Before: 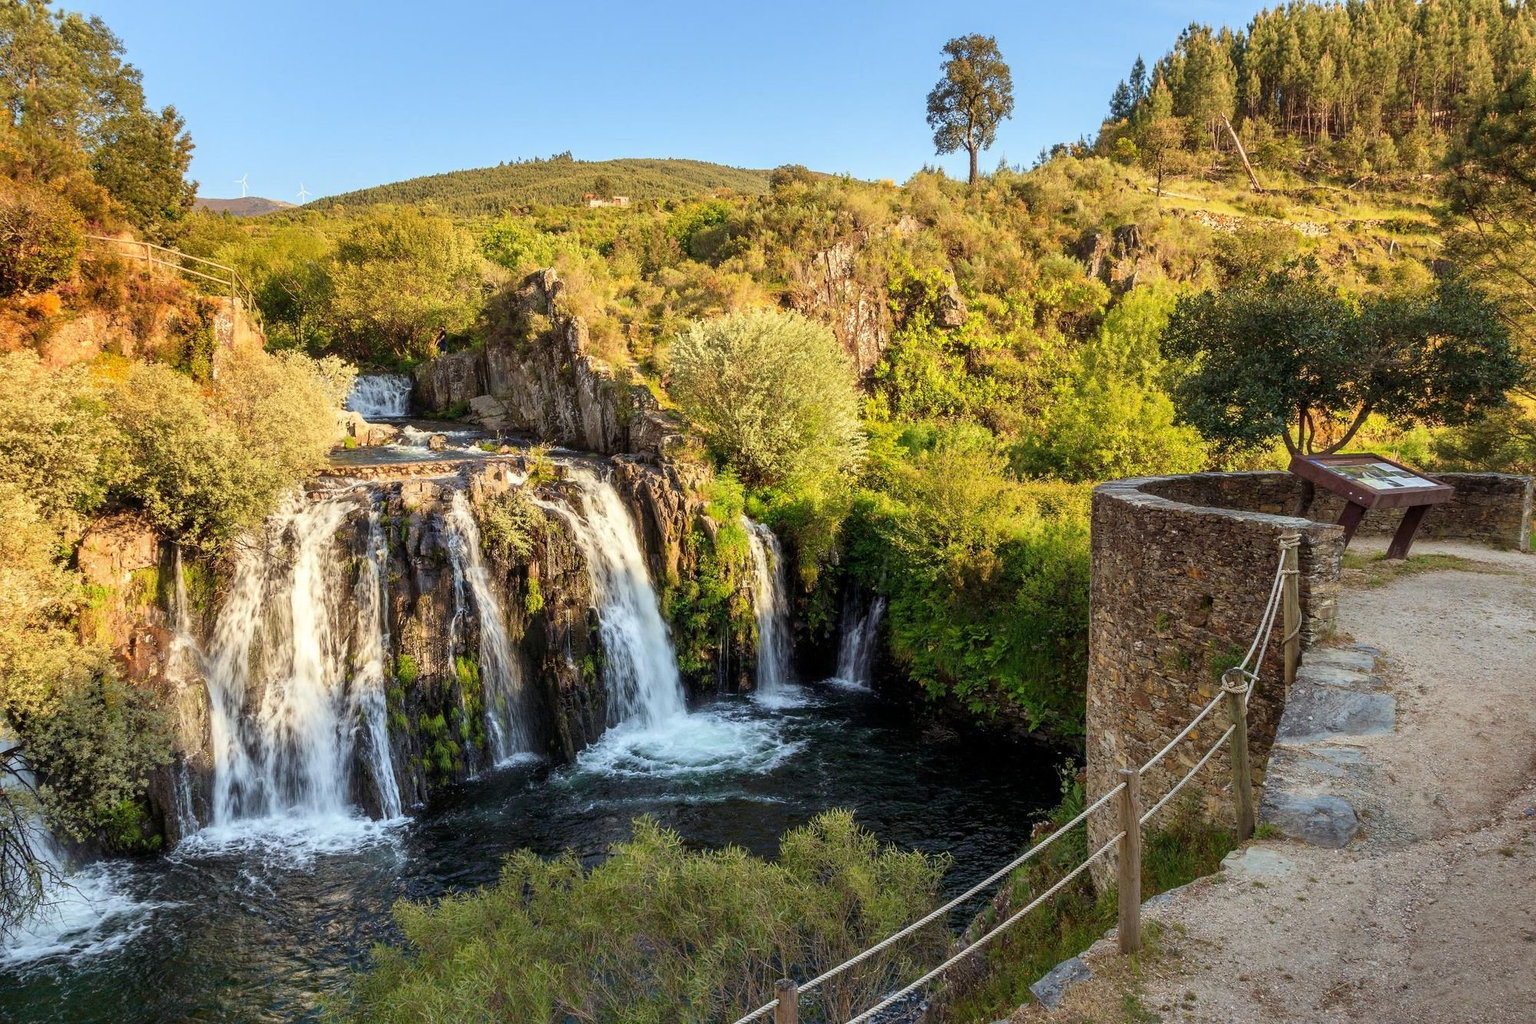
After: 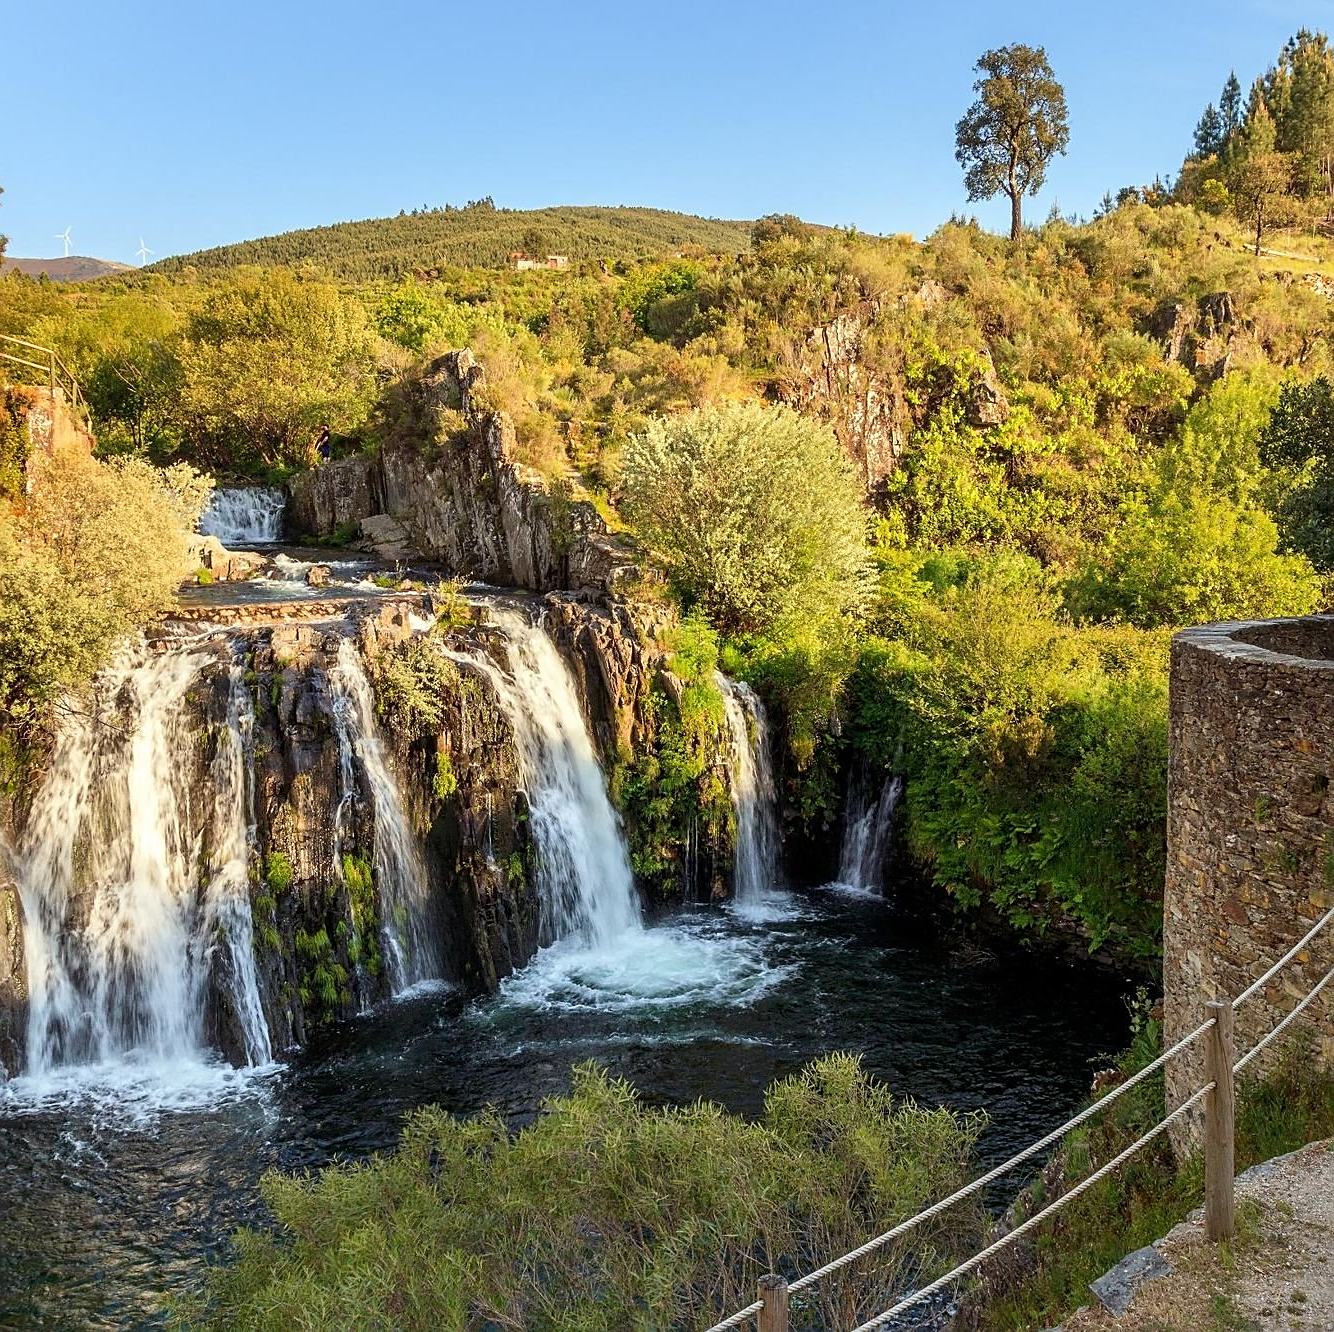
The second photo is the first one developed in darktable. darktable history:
exposure: compensate exposure bias true, compensate highlight preservation false
sharpen: on, module defaults
crop and rotate: left 12.576%, right 20.704%
